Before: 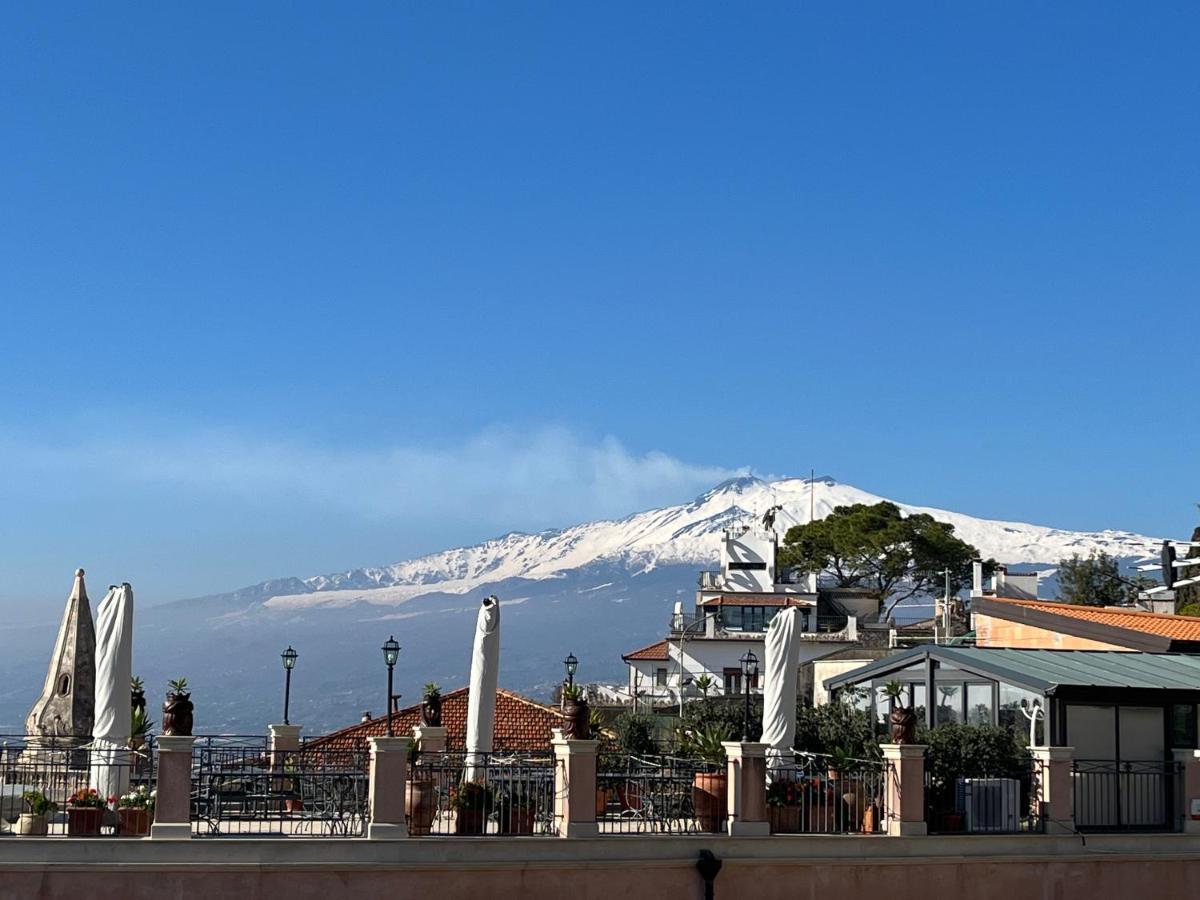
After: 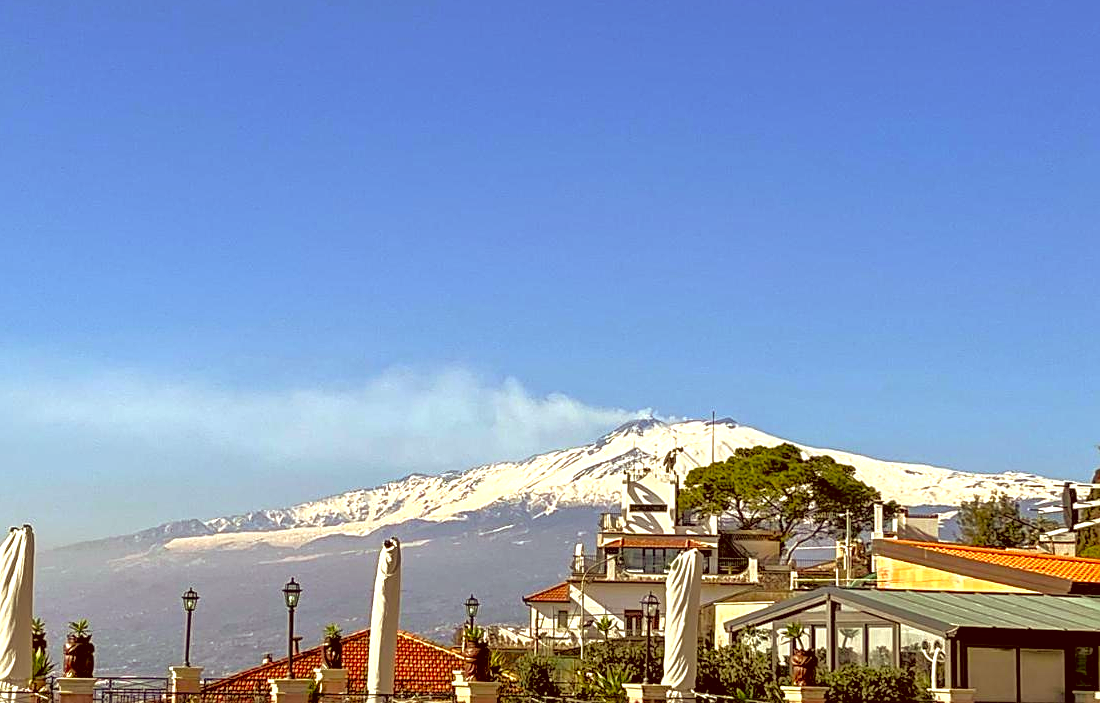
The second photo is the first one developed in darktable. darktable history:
sharpen: on, module defaults
crop: left 8.285%, top 6.552%, bottom 15.3%
local contrast: on, module defaults
color correction: highlights a* 1.21, highlights b* 23.67, shadows a* 15.55, shadows b* 24.71
exposure: black level correction 0.001, exposure 0.499 EV, compensate exposure bias true, compensate highlight preservation false
contrast brightness saturation: brightness -0.026, saturation 0.346
tone equalizer: -7 EV 0.142 EV, -6 EV 0.602 EV, -5 EV 1.18 EV, -4 EV 1.32 EV, -3 EV 1.17 EV, -2 EV 0.6 EV, -1 EV 0.161 EV
